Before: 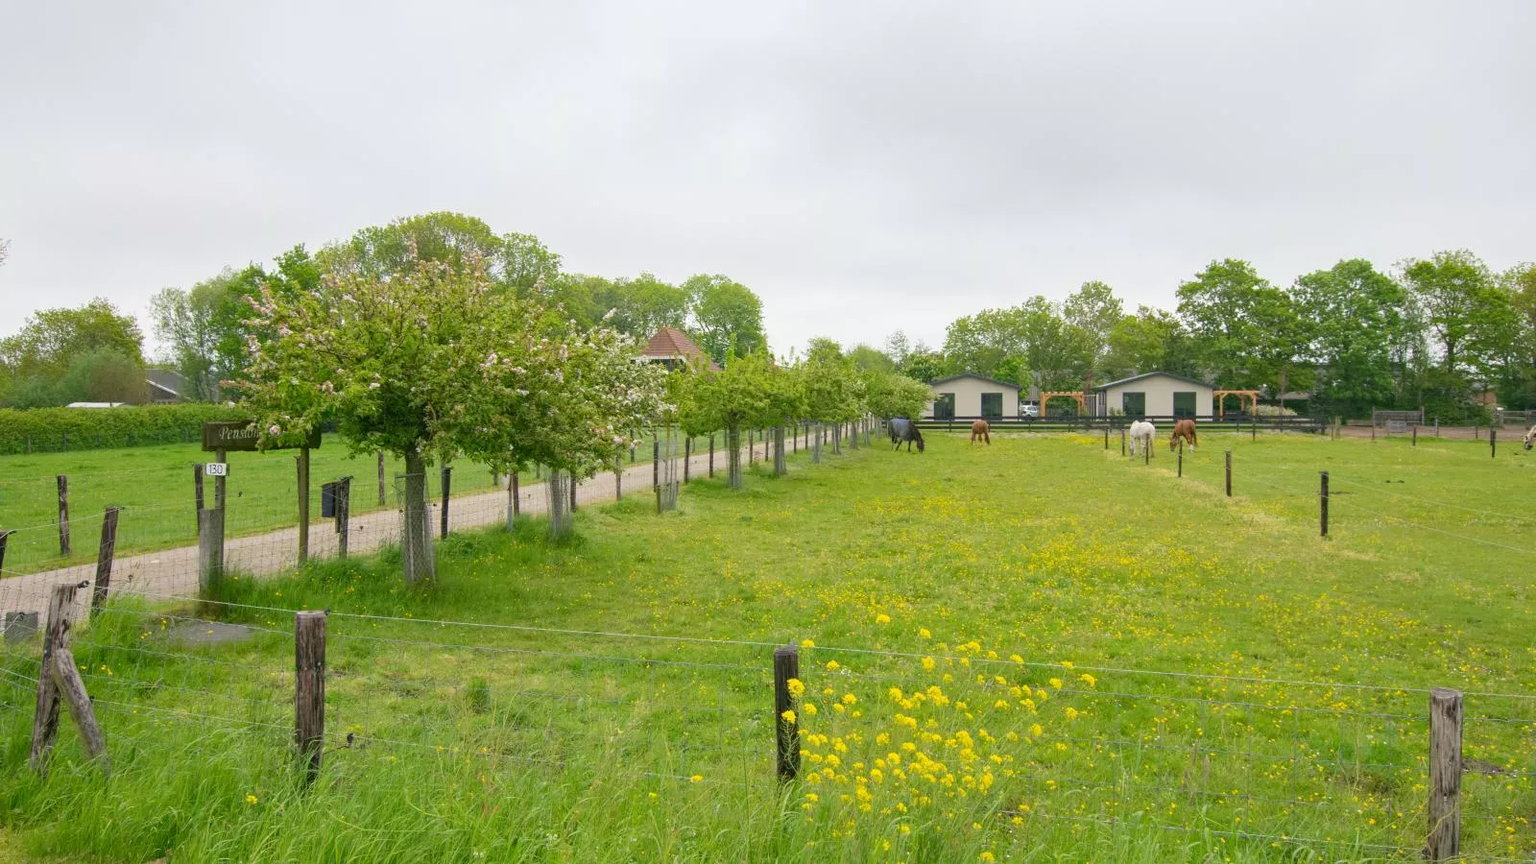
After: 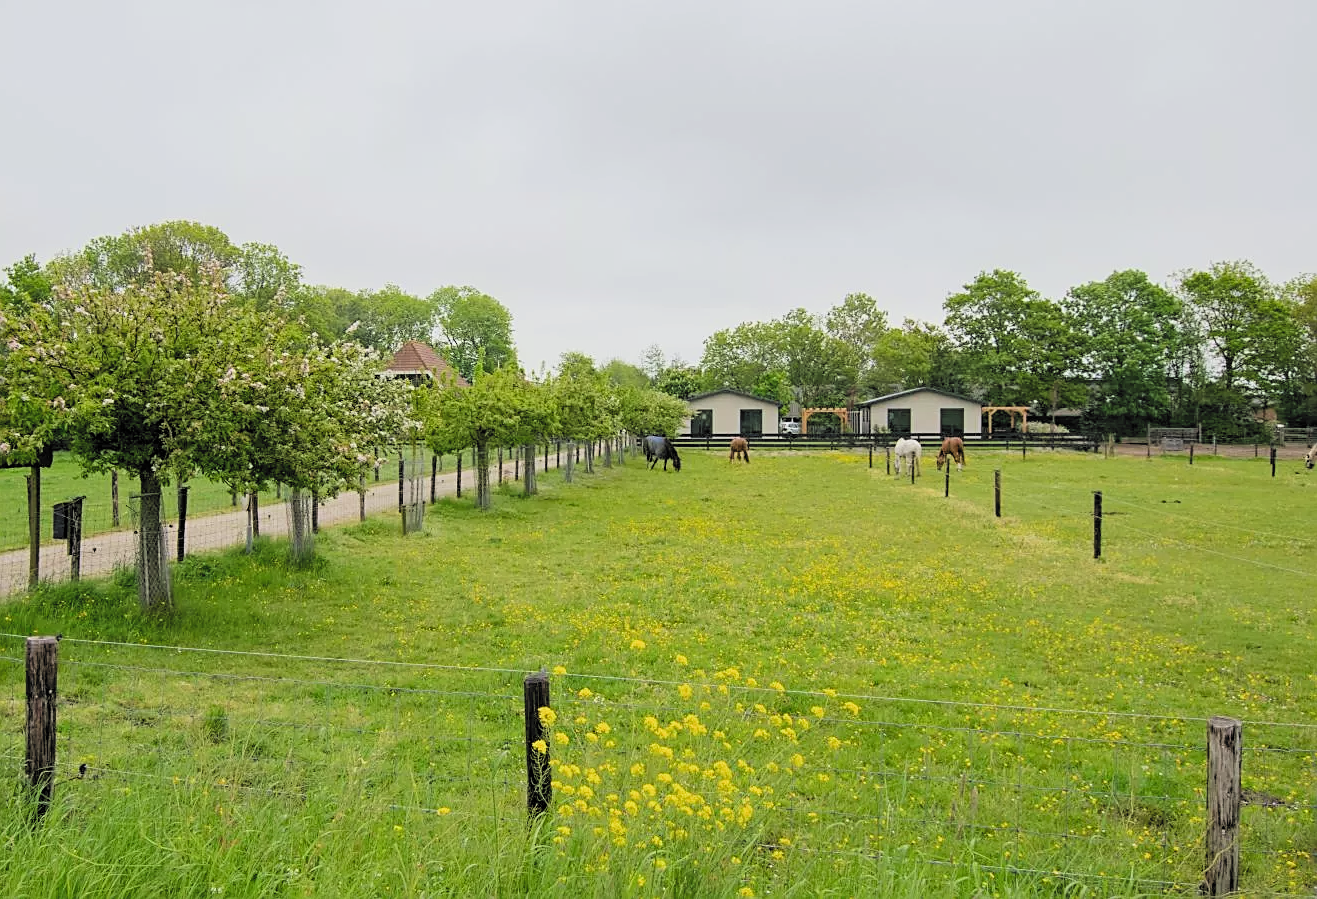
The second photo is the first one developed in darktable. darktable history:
levels: mode automatic
filmic rgb: black relative exposure -5.08 EV, white relative exposure 3.55 EV, hardness 3.16, contrast 1.204, highlights saturation mix -31.01%, color science v6 (2022)
crop: left 17.632%, bottom 0.018%
sharpen: amount 0.549
